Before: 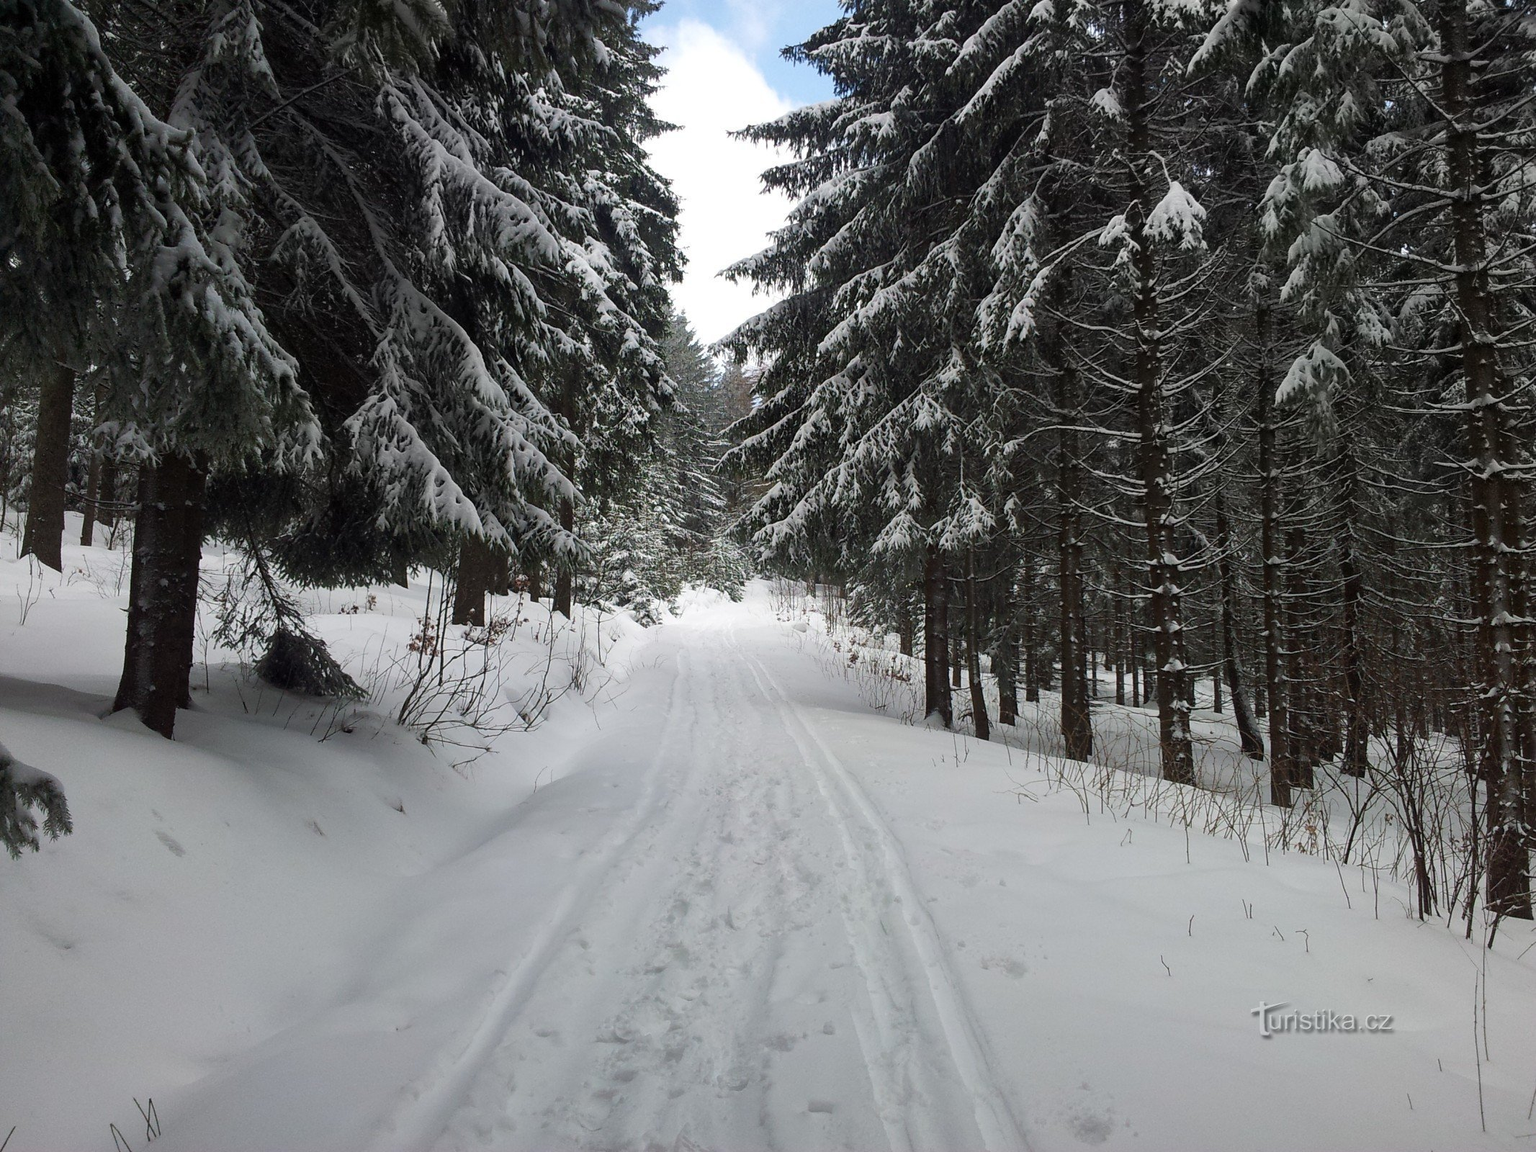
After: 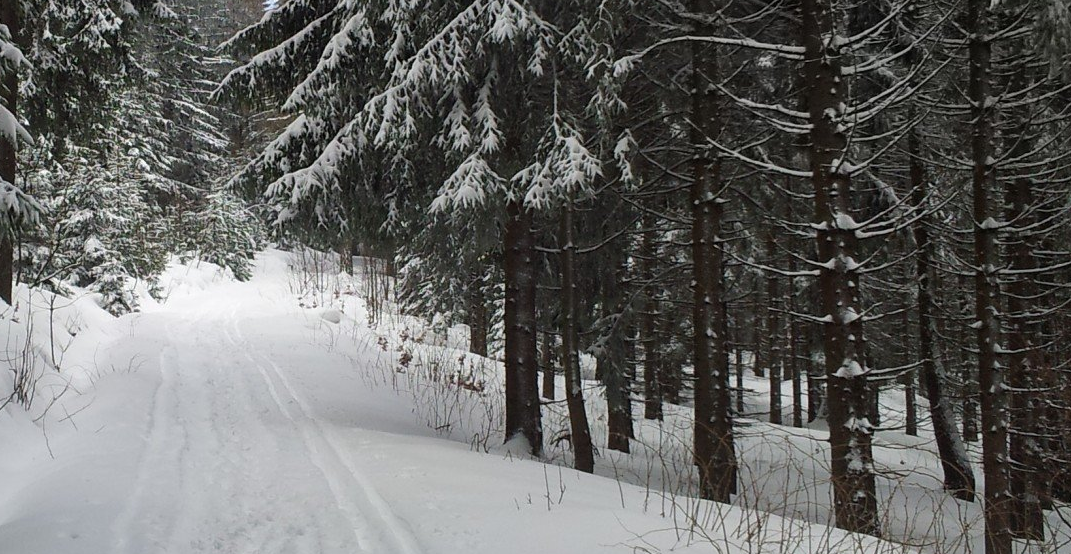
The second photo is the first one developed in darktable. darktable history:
crop: left 36.607%, top 34.735%, right 13.146%, bottom 30.611%
